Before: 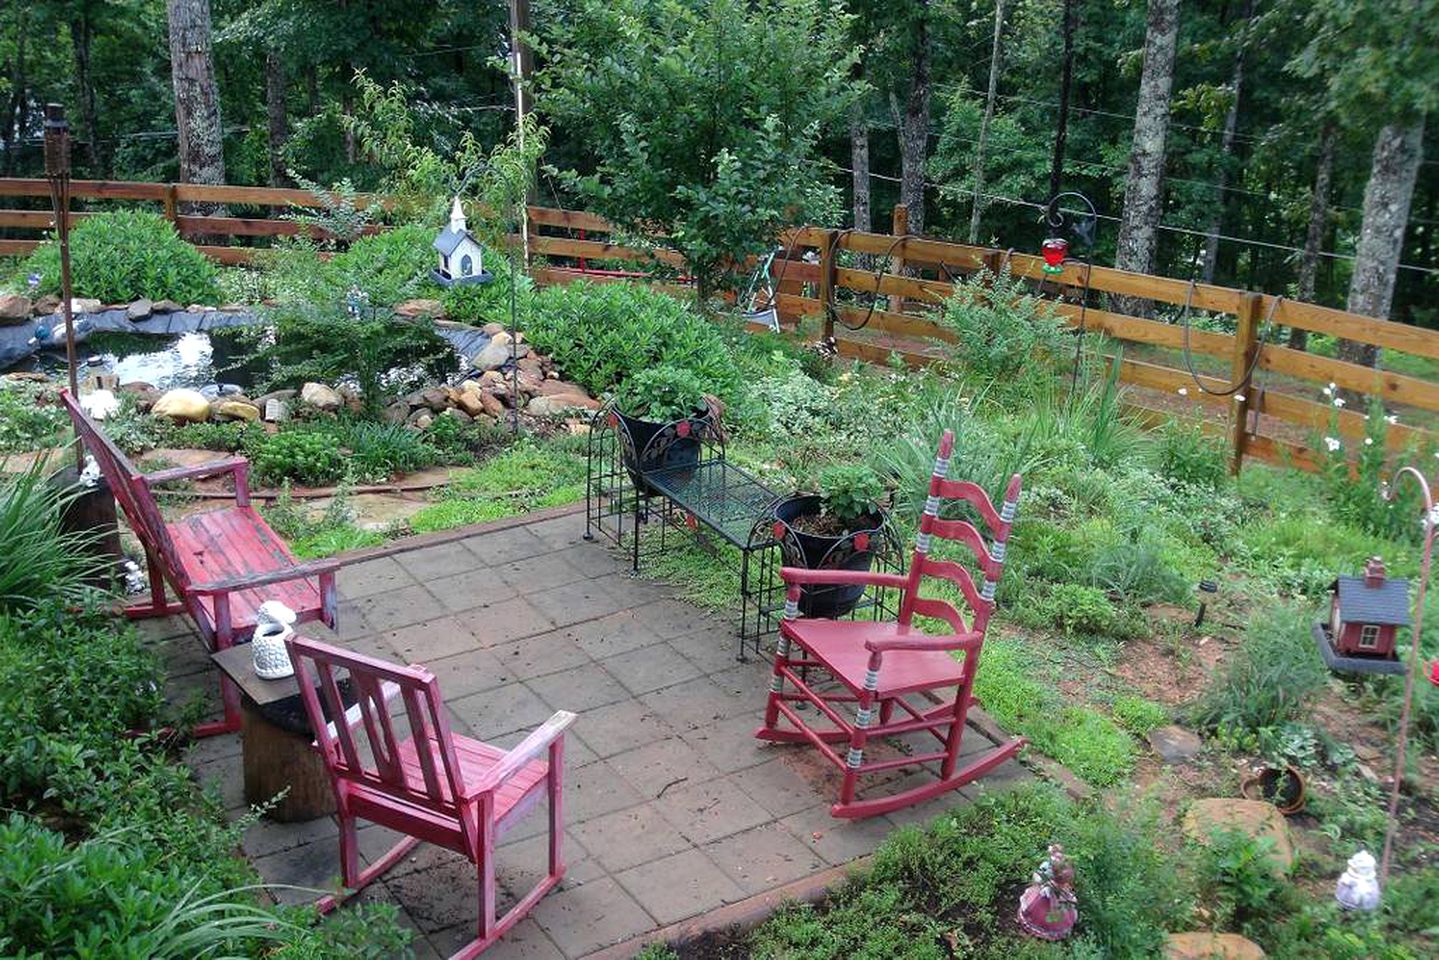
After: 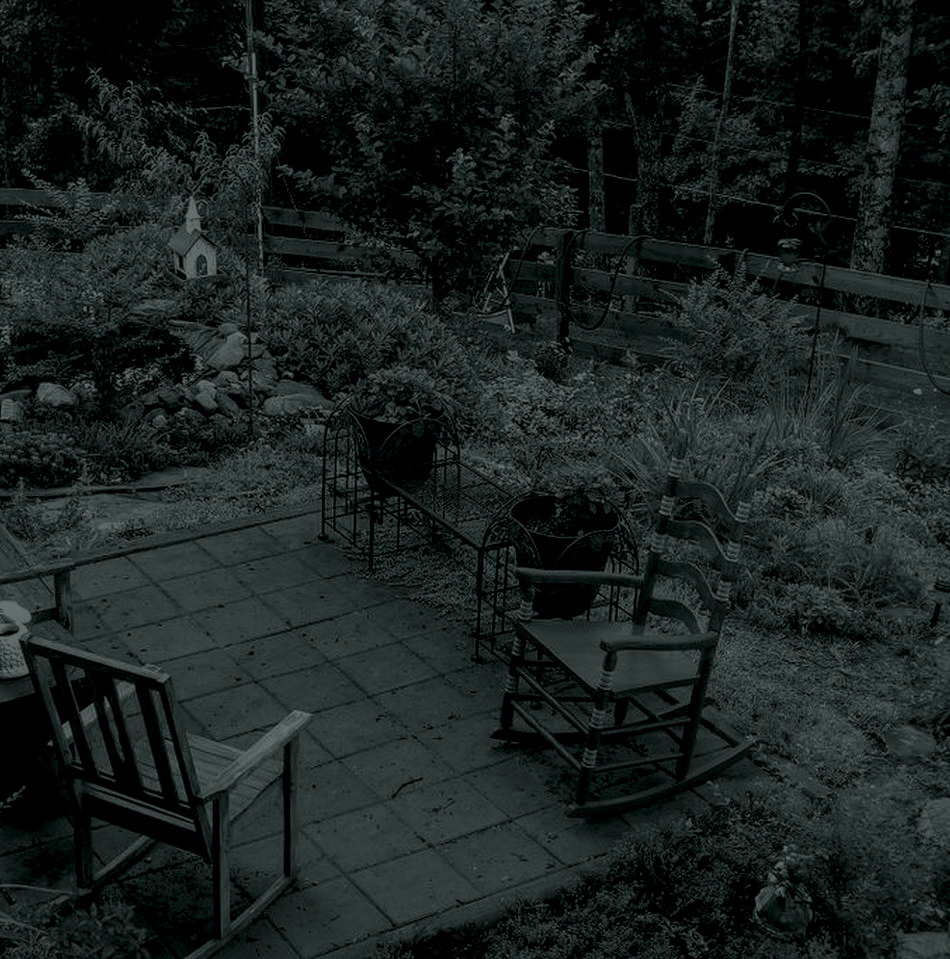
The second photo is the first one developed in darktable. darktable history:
white balance: red 0.931, blue 1.11
crop and rotate: left 18.442%, right 15.508%
local contrast: highlights 60%, shadows 60%, detail 160%
colorize: hue 90°, saturation 19%, lightness 1.59%, version 1
